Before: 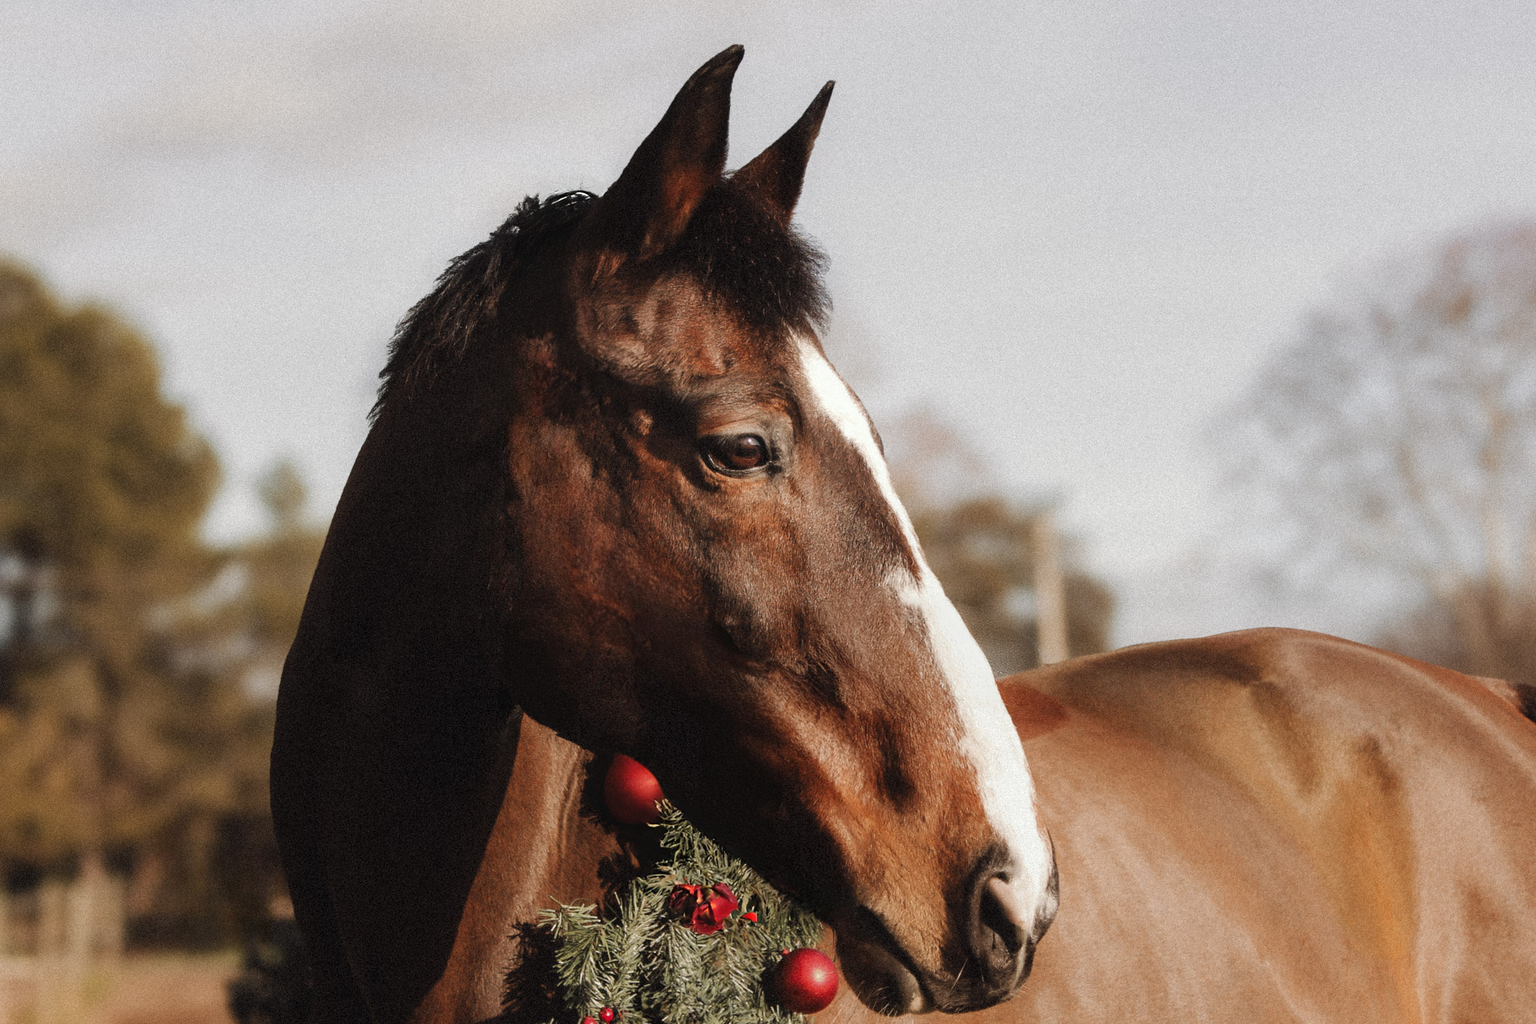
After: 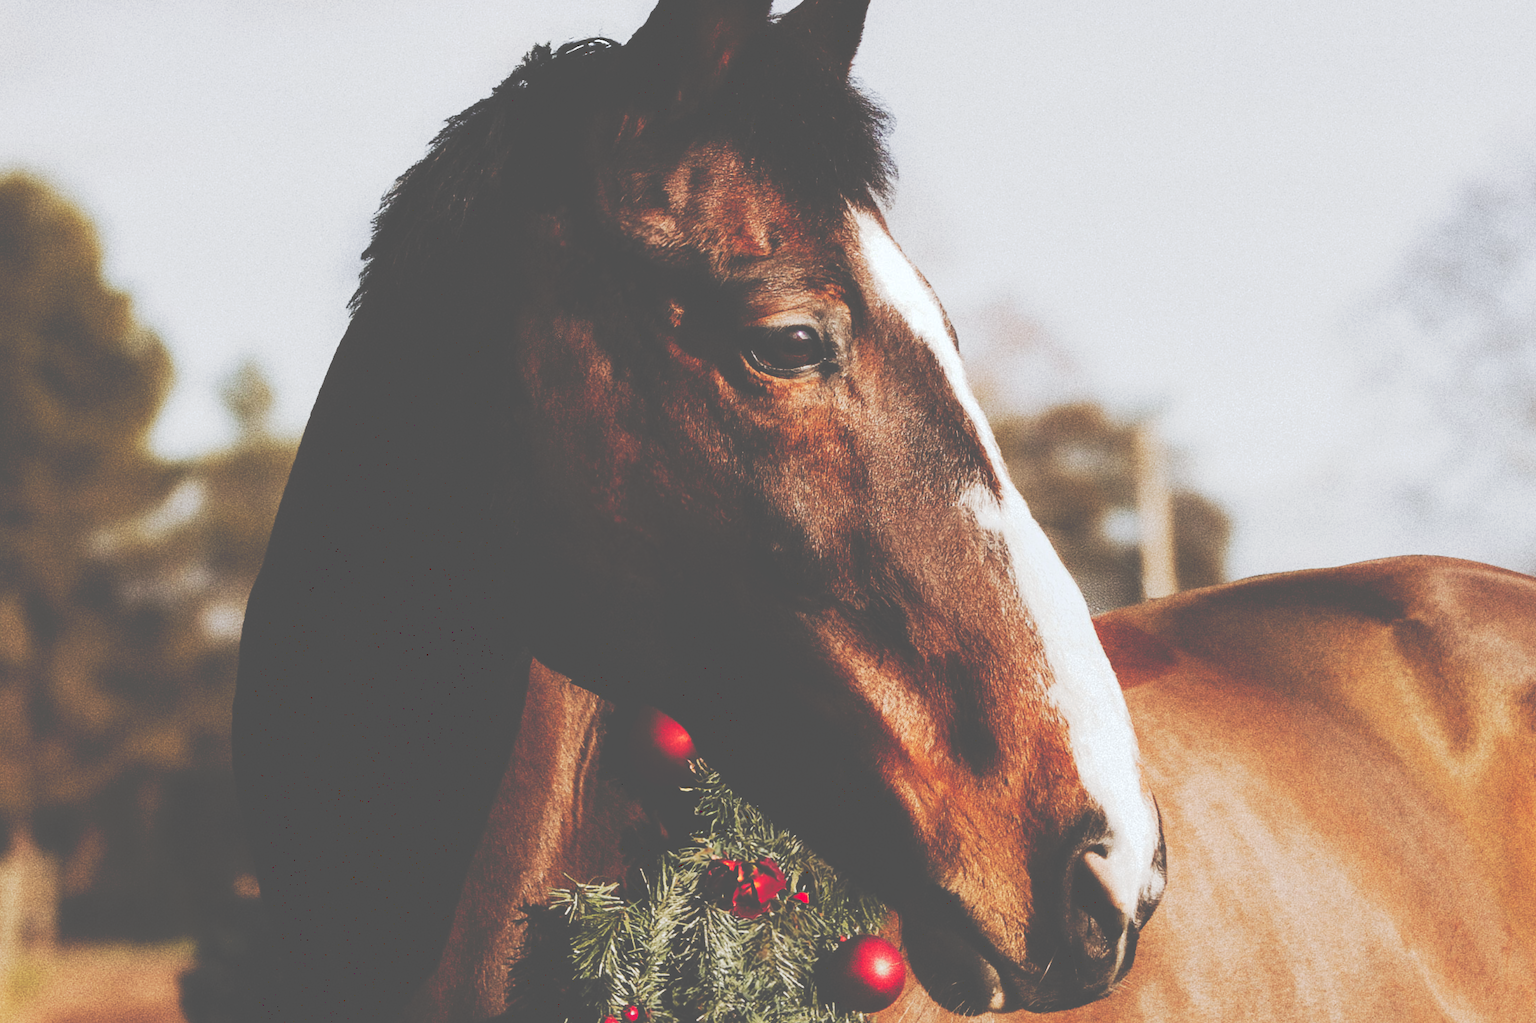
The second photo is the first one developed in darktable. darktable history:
white balance: red 0.974, blue 1.044
crop and rotate: left 4.842%, top 15.51%, right 10.668%
tone curve: curves: ch0 [(0, 0) (0.003, 0.331) (0.011, 0.333) (0.025, 0.333) (0.044, 0.334) (0.069, 0.335) (0.1, 0.338) (0.136, 0.342) (0.177, 0.347) (0.224, 0.352) (0.277, 0.359) (0.335, 0.39) (0.399, 0.434) (0.468, 0.509) (0.543, 0.615) (0.623, 0.731) (0.709, 0.814) (0.801, 0.88) (0.898, 0.921) (1, 1)], preserve colors none
